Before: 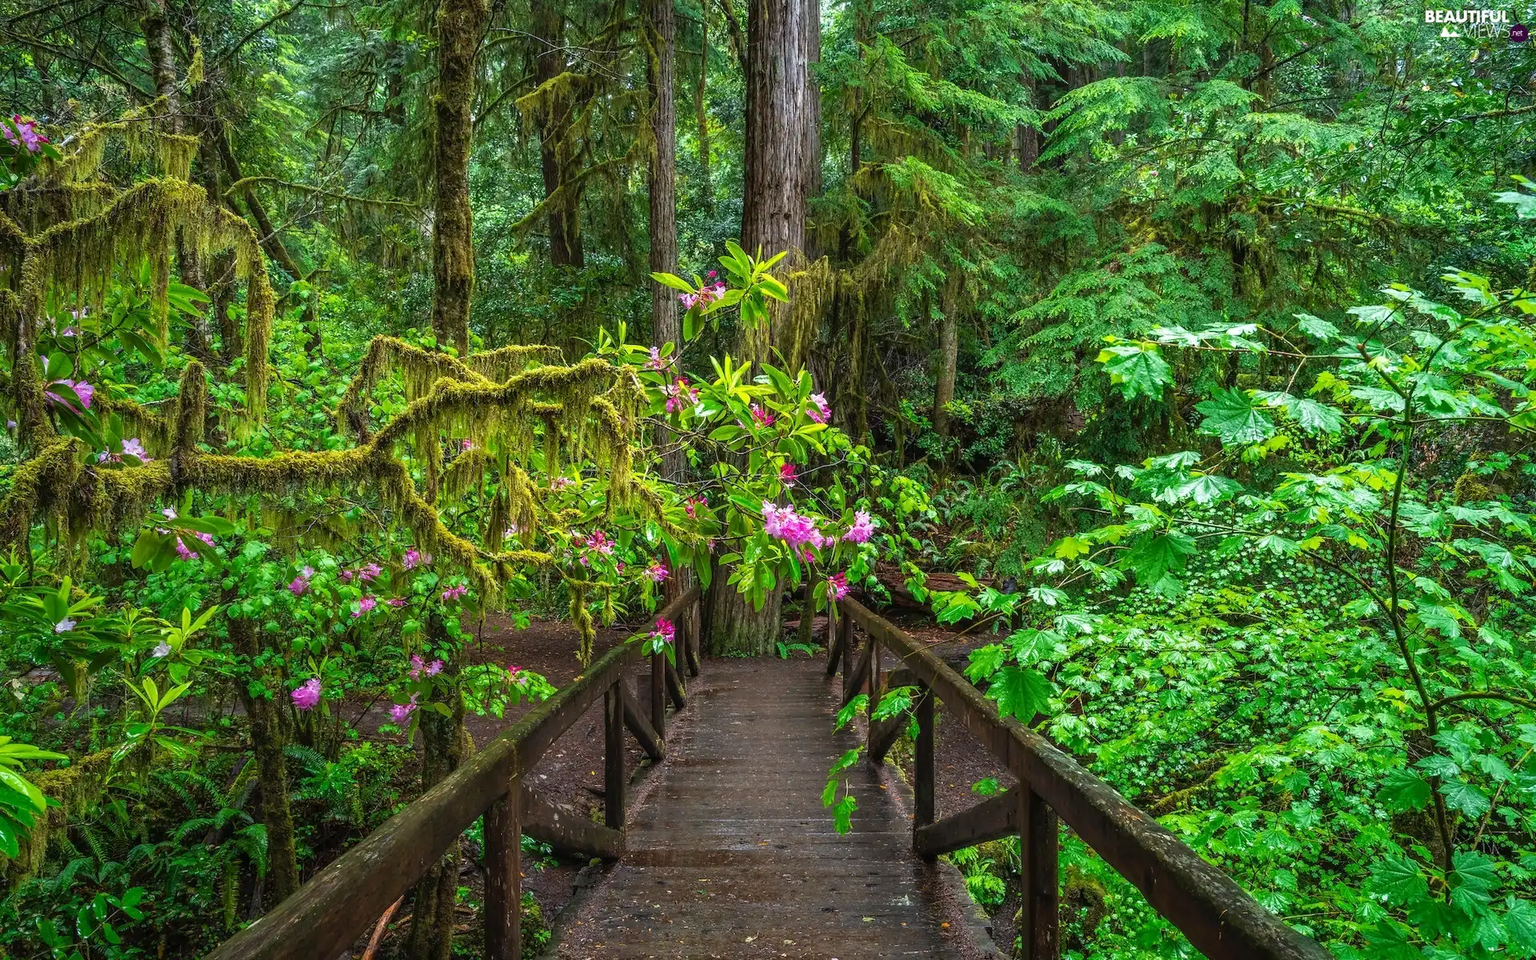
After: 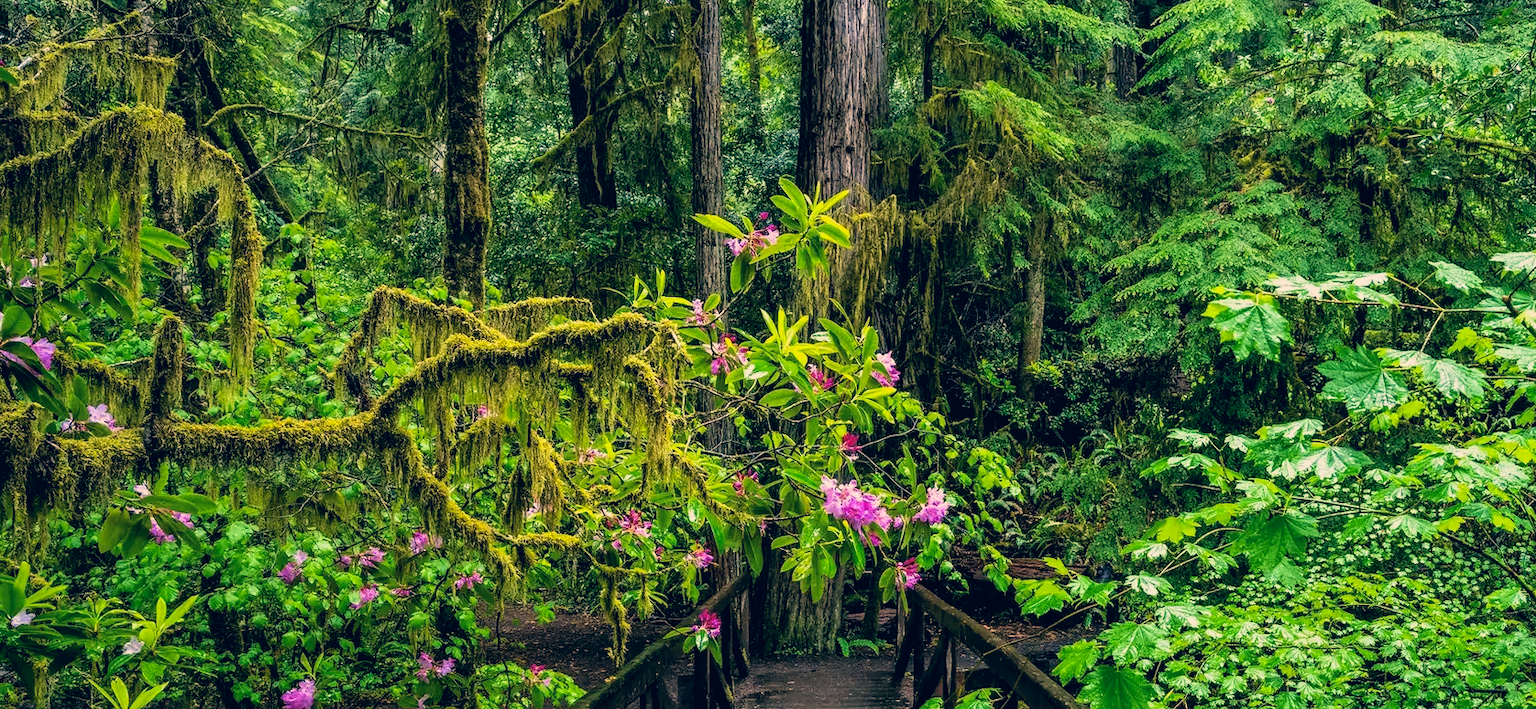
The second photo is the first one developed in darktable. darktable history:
filmic rgb: black relative exposure -5 EV, white relative exposure 3.2 EV, hardness 3.42, contrast 1.2, highlights saturation mix -50%
crop: left 3.015%, top 8.969%, right 9.647%, bottom 26.457%
velvia: strength 15%
color correction: highlights a* 10.32, highlights b* 14.66, shadows a* -9.59, shadows b* -15.02
